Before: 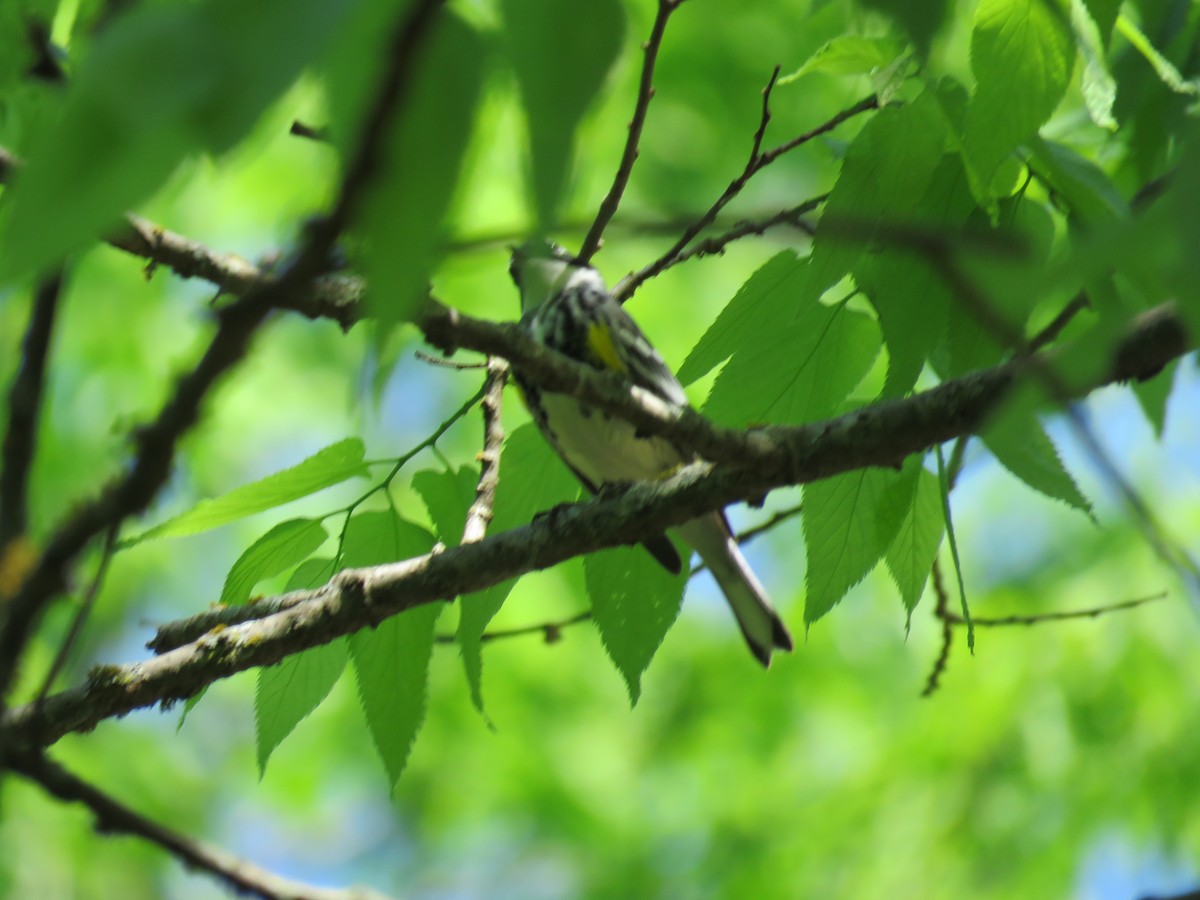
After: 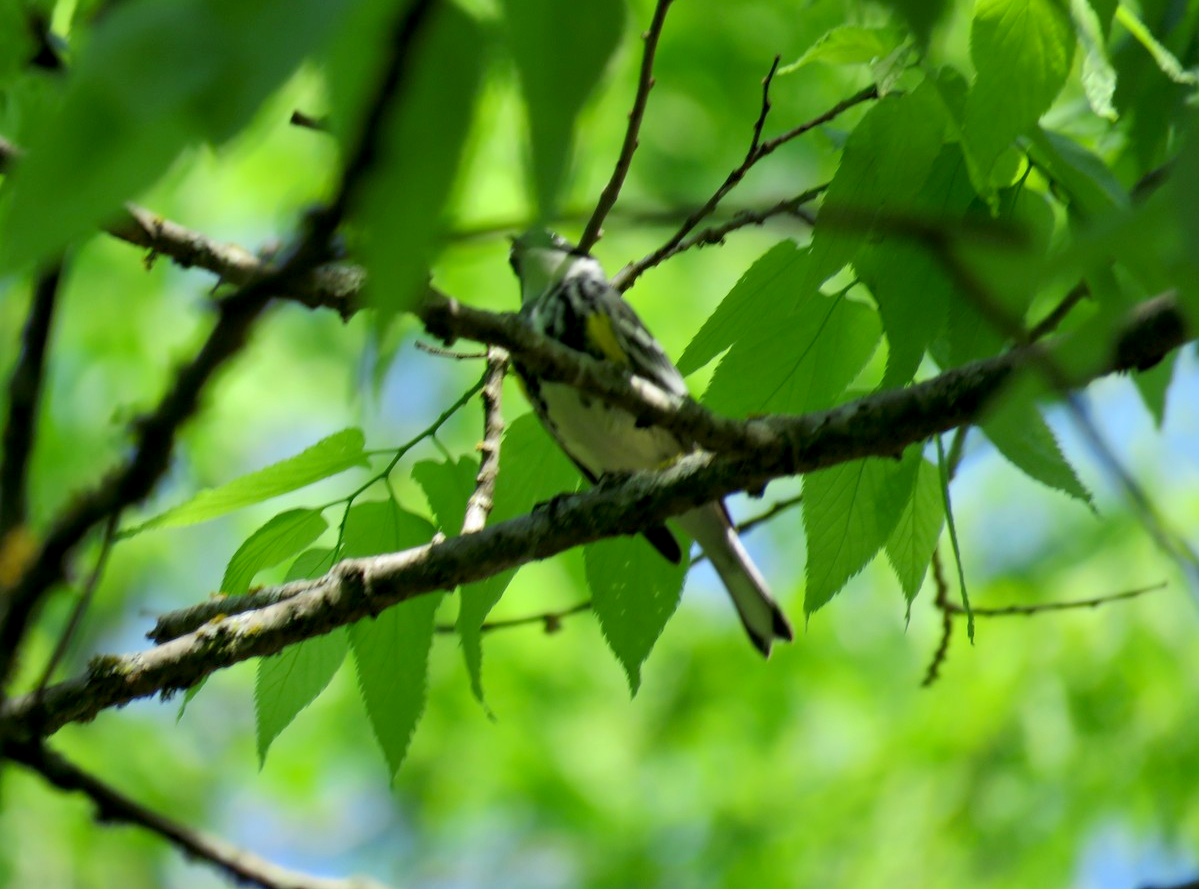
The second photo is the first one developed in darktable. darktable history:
exposure: black level correction 0.01, exposure 0.01 EV, compensate exposure bias true, compensate highlight preservation false
crop: top 1.217%, right 0.068%
